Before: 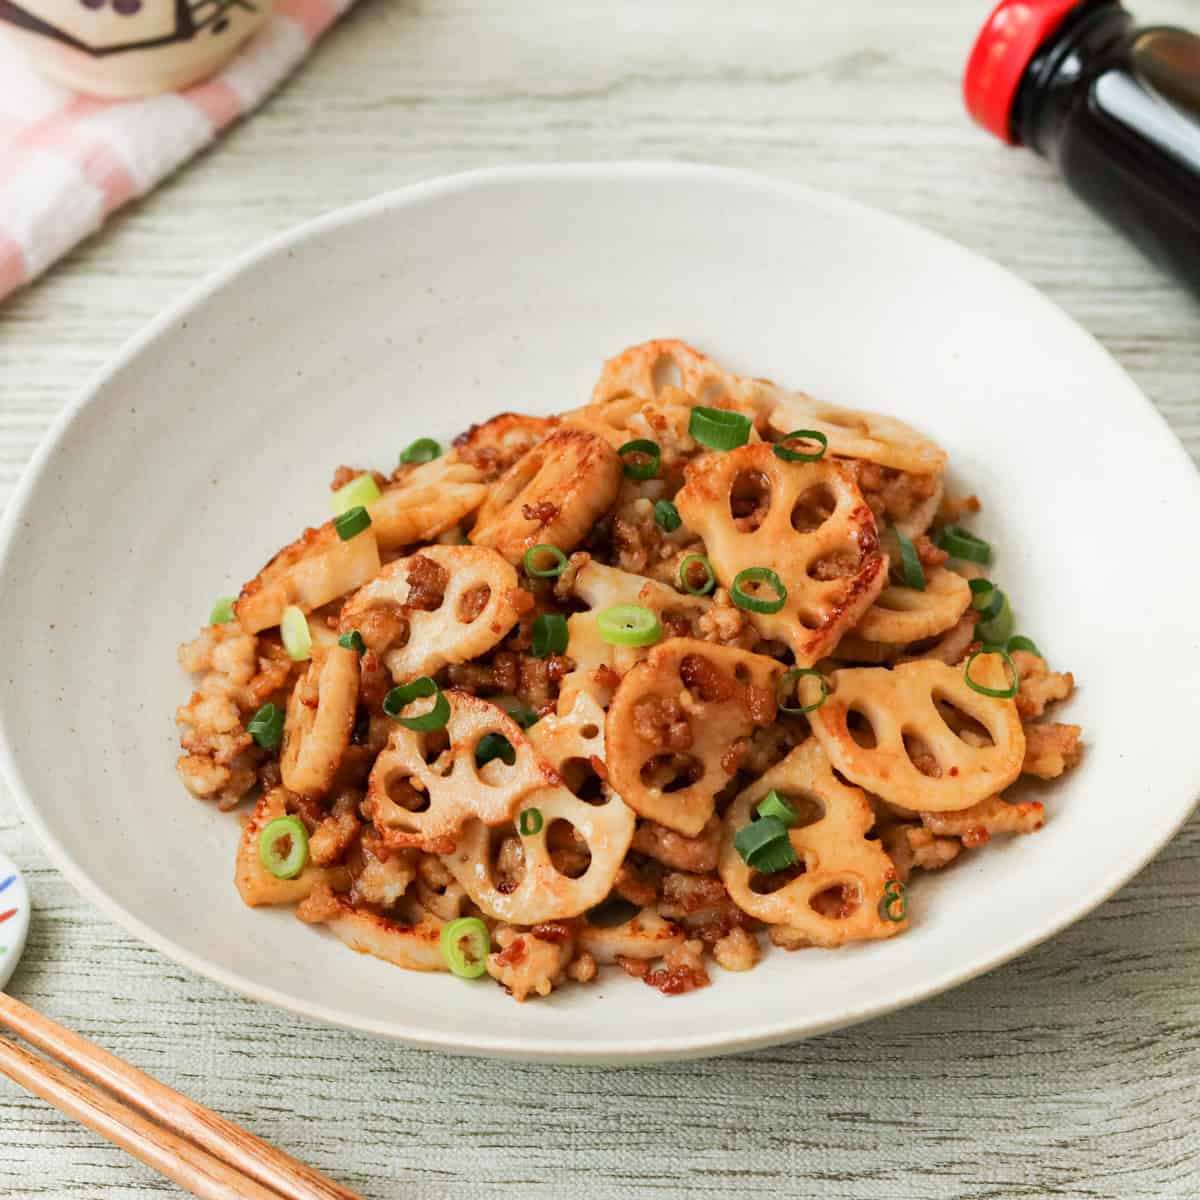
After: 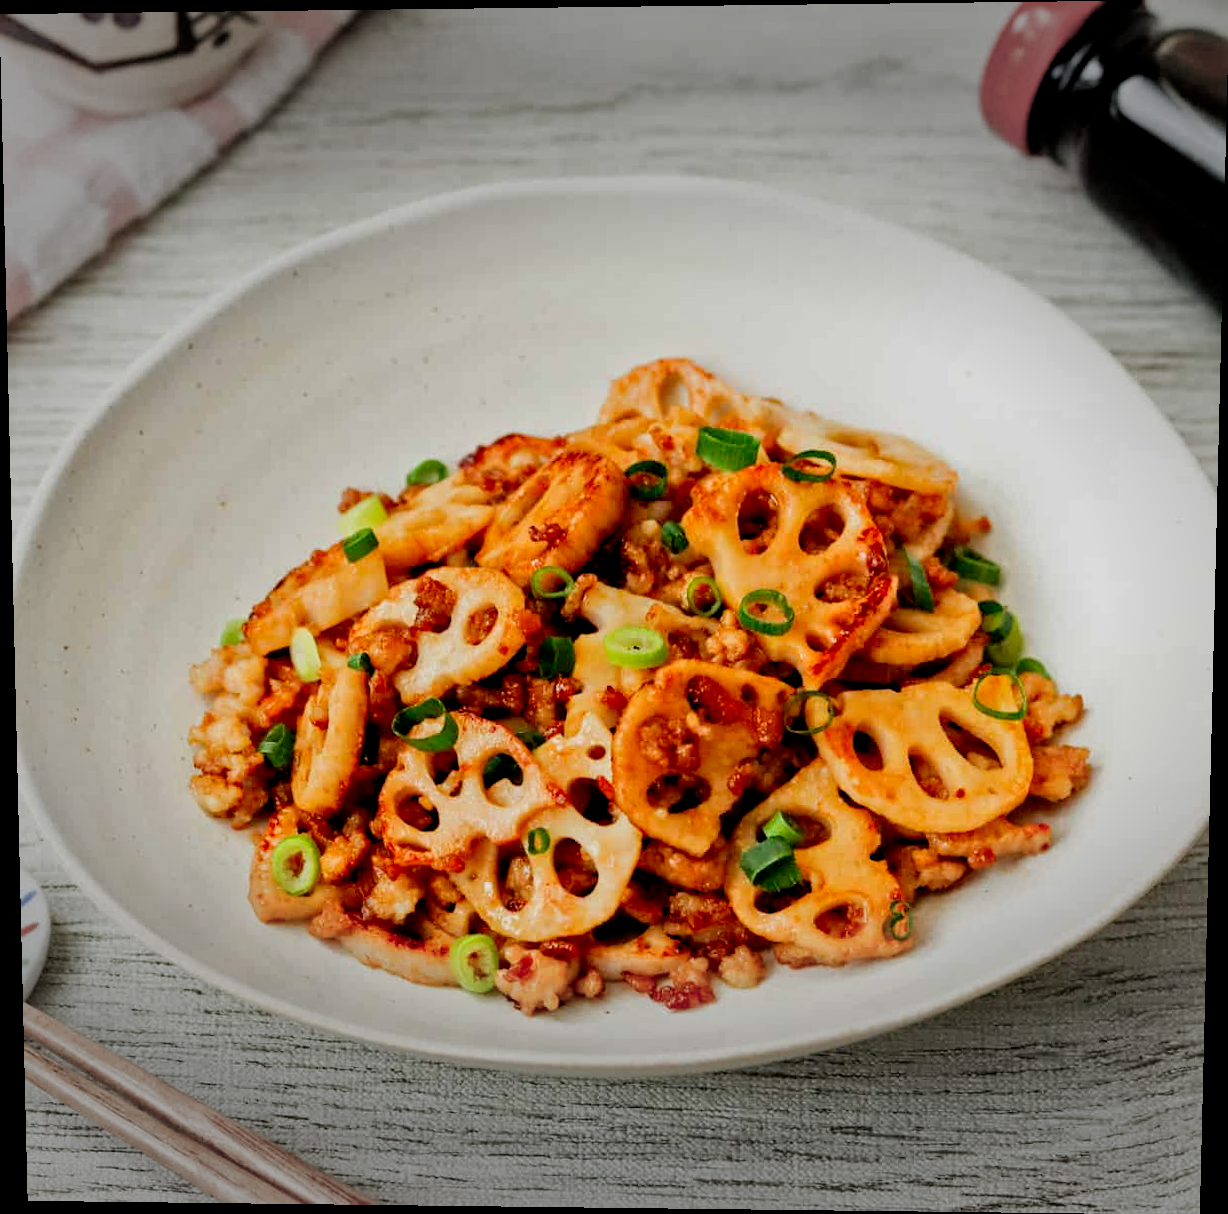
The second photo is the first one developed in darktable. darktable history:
rotate and perspective: lens shift (vertical) 0.048, lens shift (horizontal) -0.024, automatic cropping off
vignetting: fall-off start 79.43%, saturation -0.649, width/height ratio 1.327, unbound false
exposure: exposure 0.236 EV, compensate highlight preservation false
tone equalizer: -8 EV -0.002 EV, -7 EV 0.005 EV, -6 EV -0.008 EV, -5 EV 0.007 EV, -4 EV -0.042 EV, -3 EV -0.233 EV, -2 EV -0.662 EV, -1 EV -0.983 EV, +0 EV -0.969 EV, smoothing diameter 2%, edges refinement/feathering 20, mask exposure compensation -1.57 EV, filter diffusion 5
filmic rgb: black relative exposure -5.5 EV, white relative exposure 2.5 EV, threshold 3 EV, target black luminance 0%, hardness 4.51, latitude 67.35%, contrast 1.453, shadows ↔ highlights balance -3.52%, preserve chrominance no, color science v4 (2020), contrast in shadows soft, enable highlight reconstruction true
